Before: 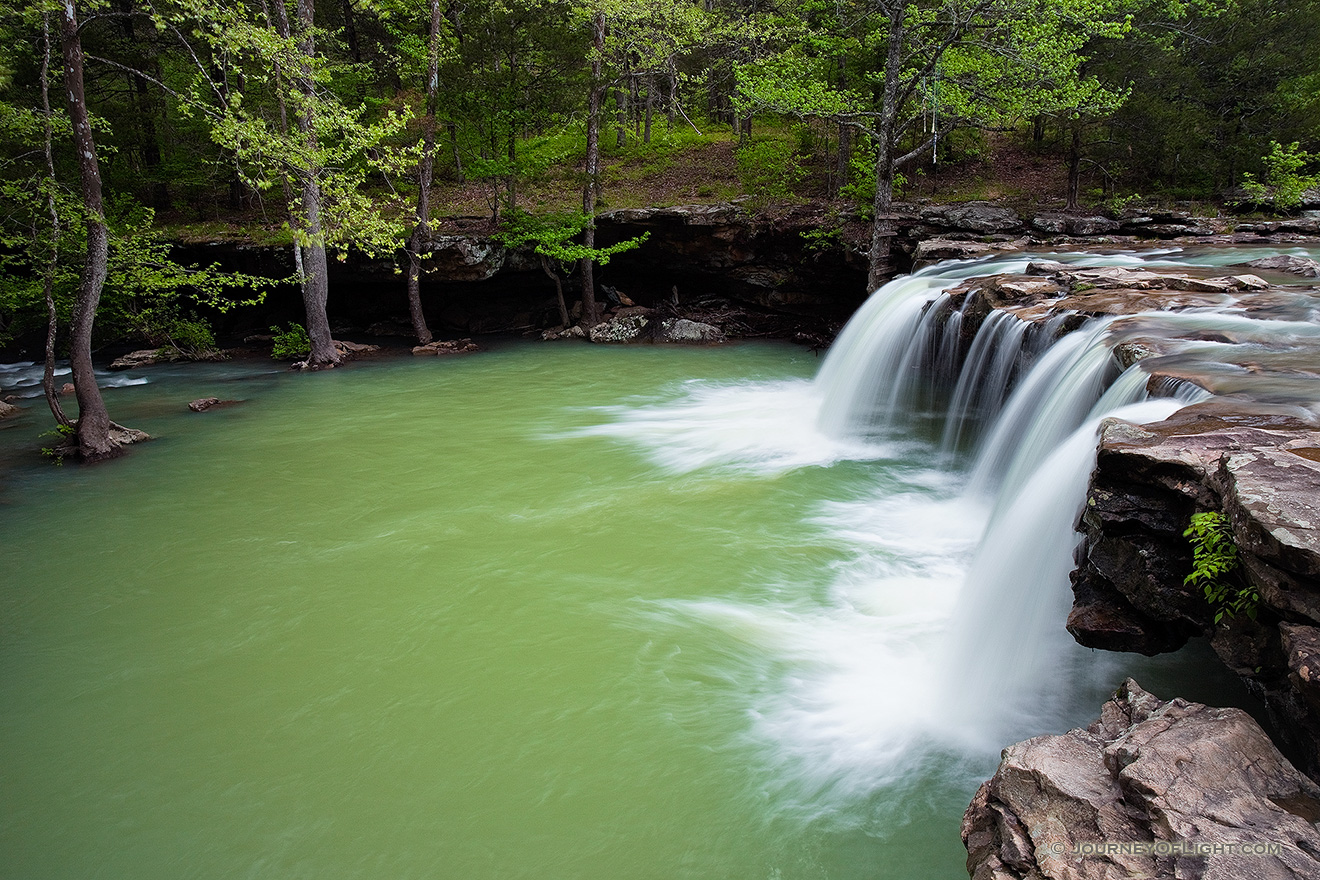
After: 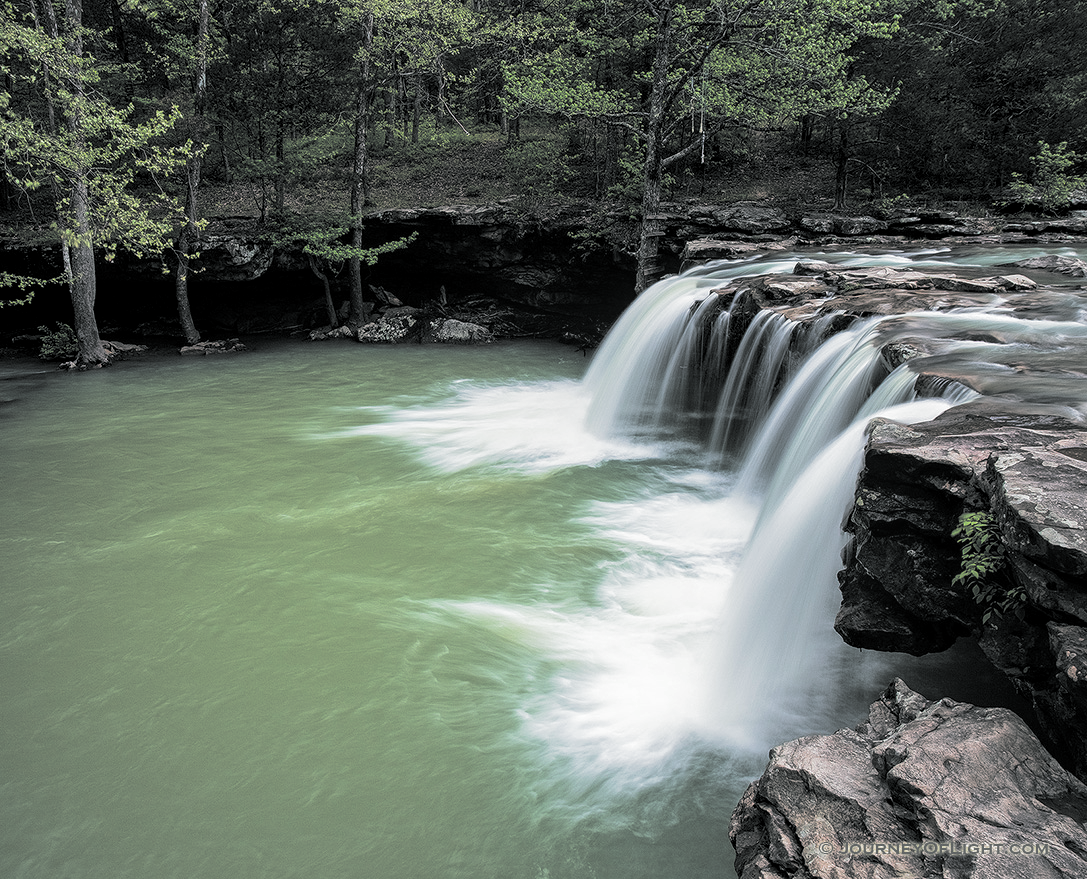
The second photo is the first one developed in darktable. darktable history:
split-toning: shadows › hue 190.8°, shadows › saturation 0.05, highlights › hue 54°, highlights › saturation 0.05, compress 0%
local contrast: on, module defaults
crop: left 17.582%, bottom 0.031%
